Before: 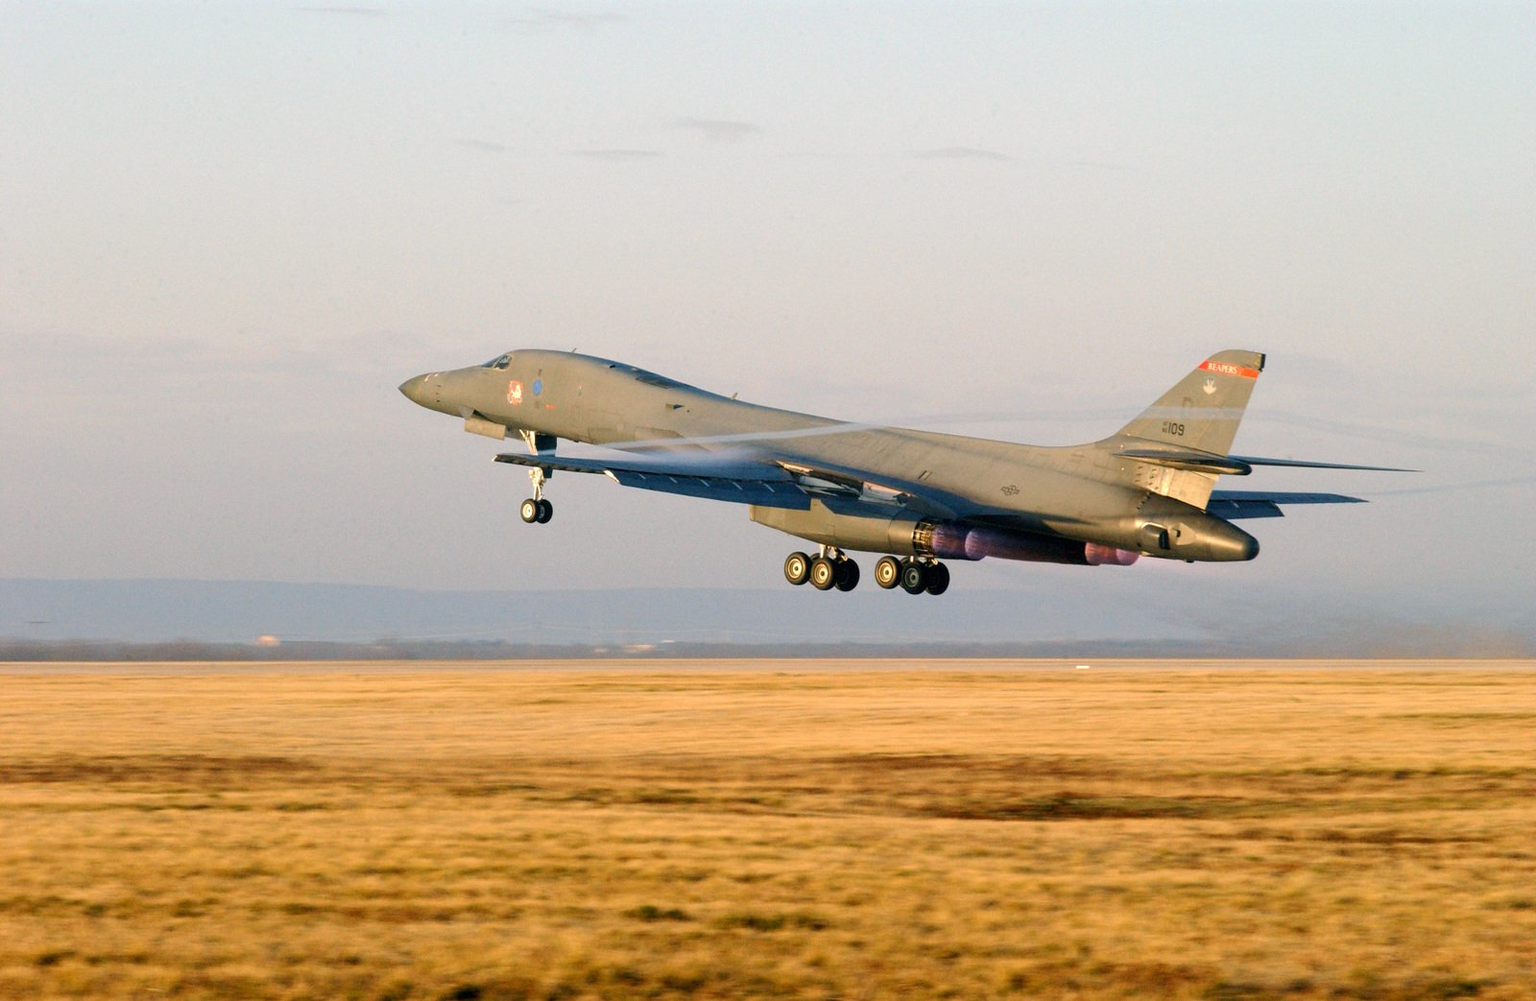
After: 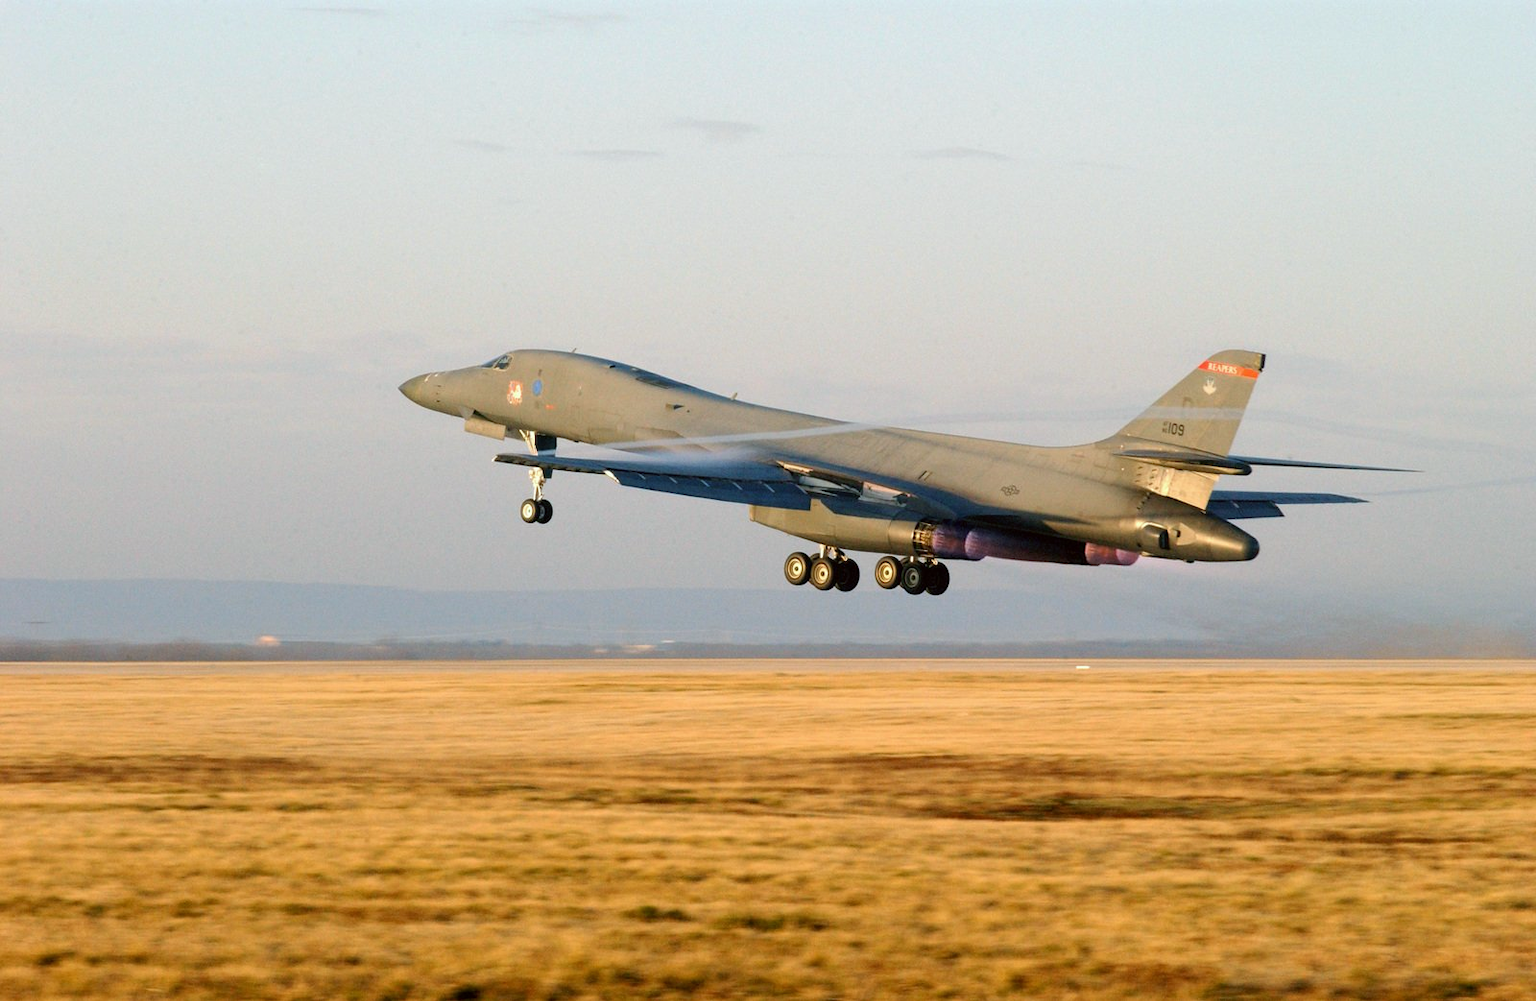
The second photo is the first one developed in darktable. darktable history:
color correction: highlights a* -2.78, highlights b* -2.06, shadows a* 2.33, shadows b* 2.86
